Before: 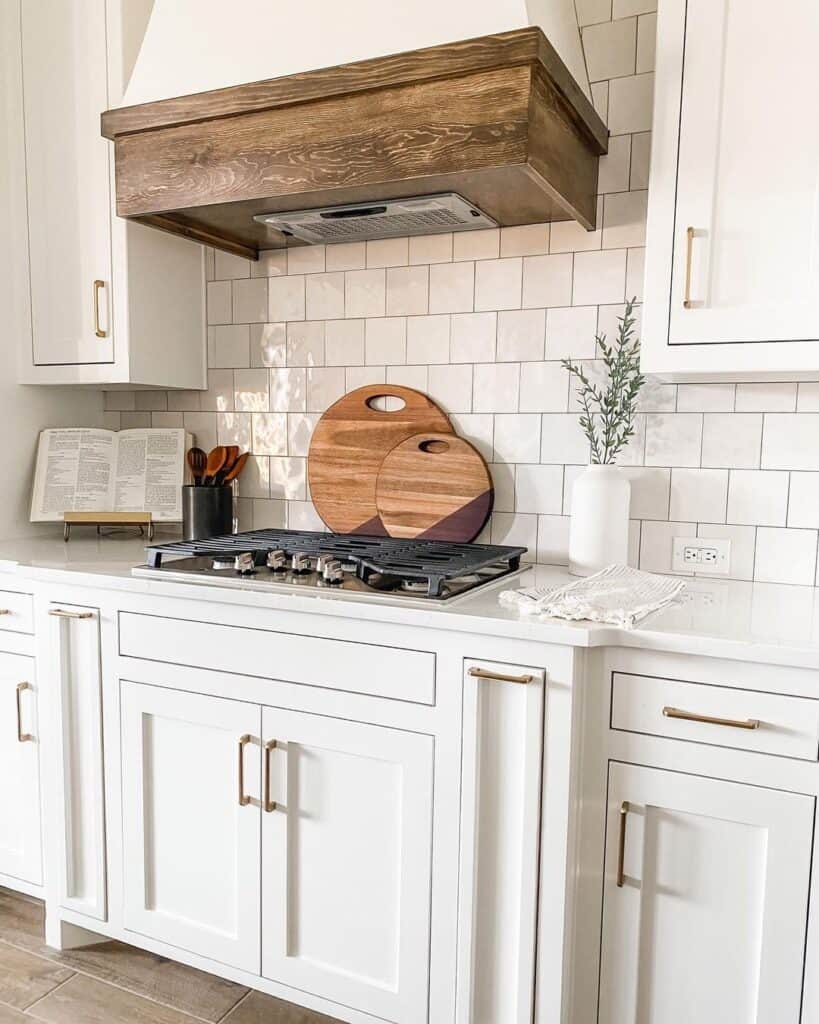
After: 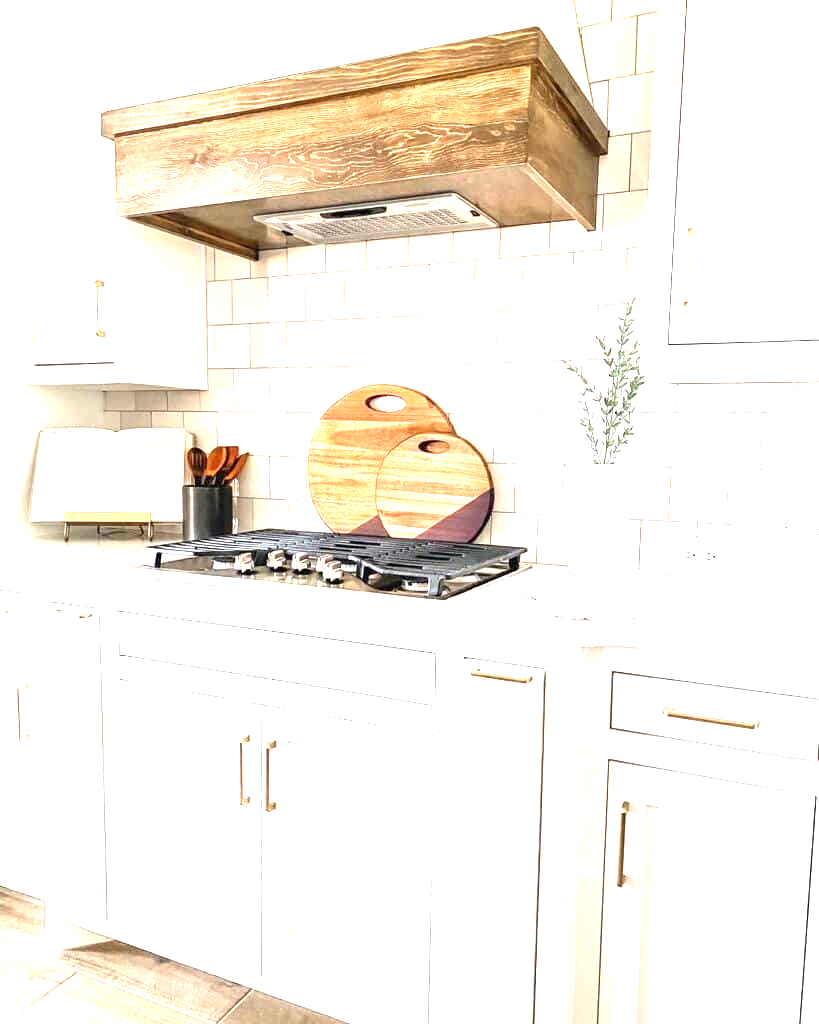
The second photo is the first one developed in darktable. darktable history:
exposure: black level correction 0.001, exposure 1.821 EV, compensate exposure bias true, compensate highlight preservation false
